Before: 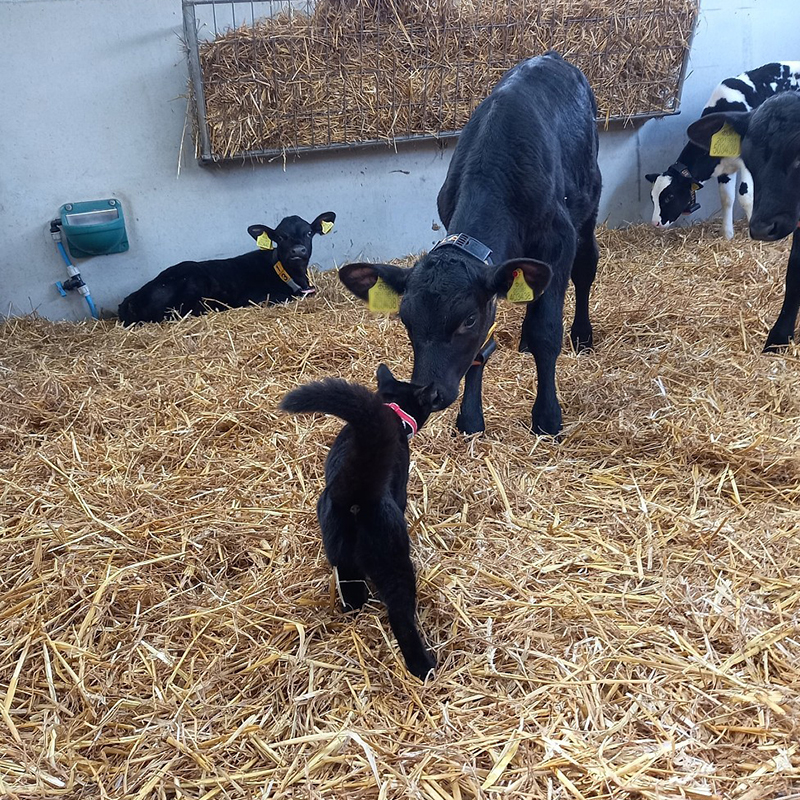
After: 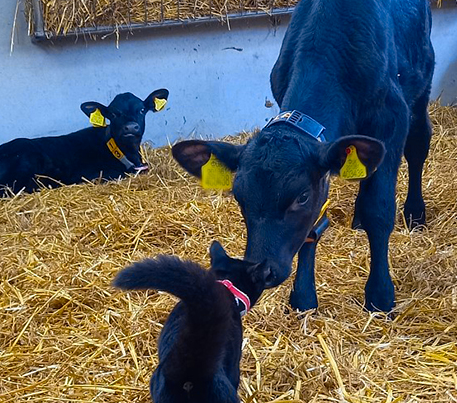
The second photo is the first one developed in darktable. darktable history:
crop: left 20.932%, top 15.471%, right 21.848%, bottom 34.081%
color contrast: green-magenta contrast 1.12, blue-yellow contrast 1.95, unbound 0
rotate and perspective: automatic cropping original format, crop left 0, crop top 0
